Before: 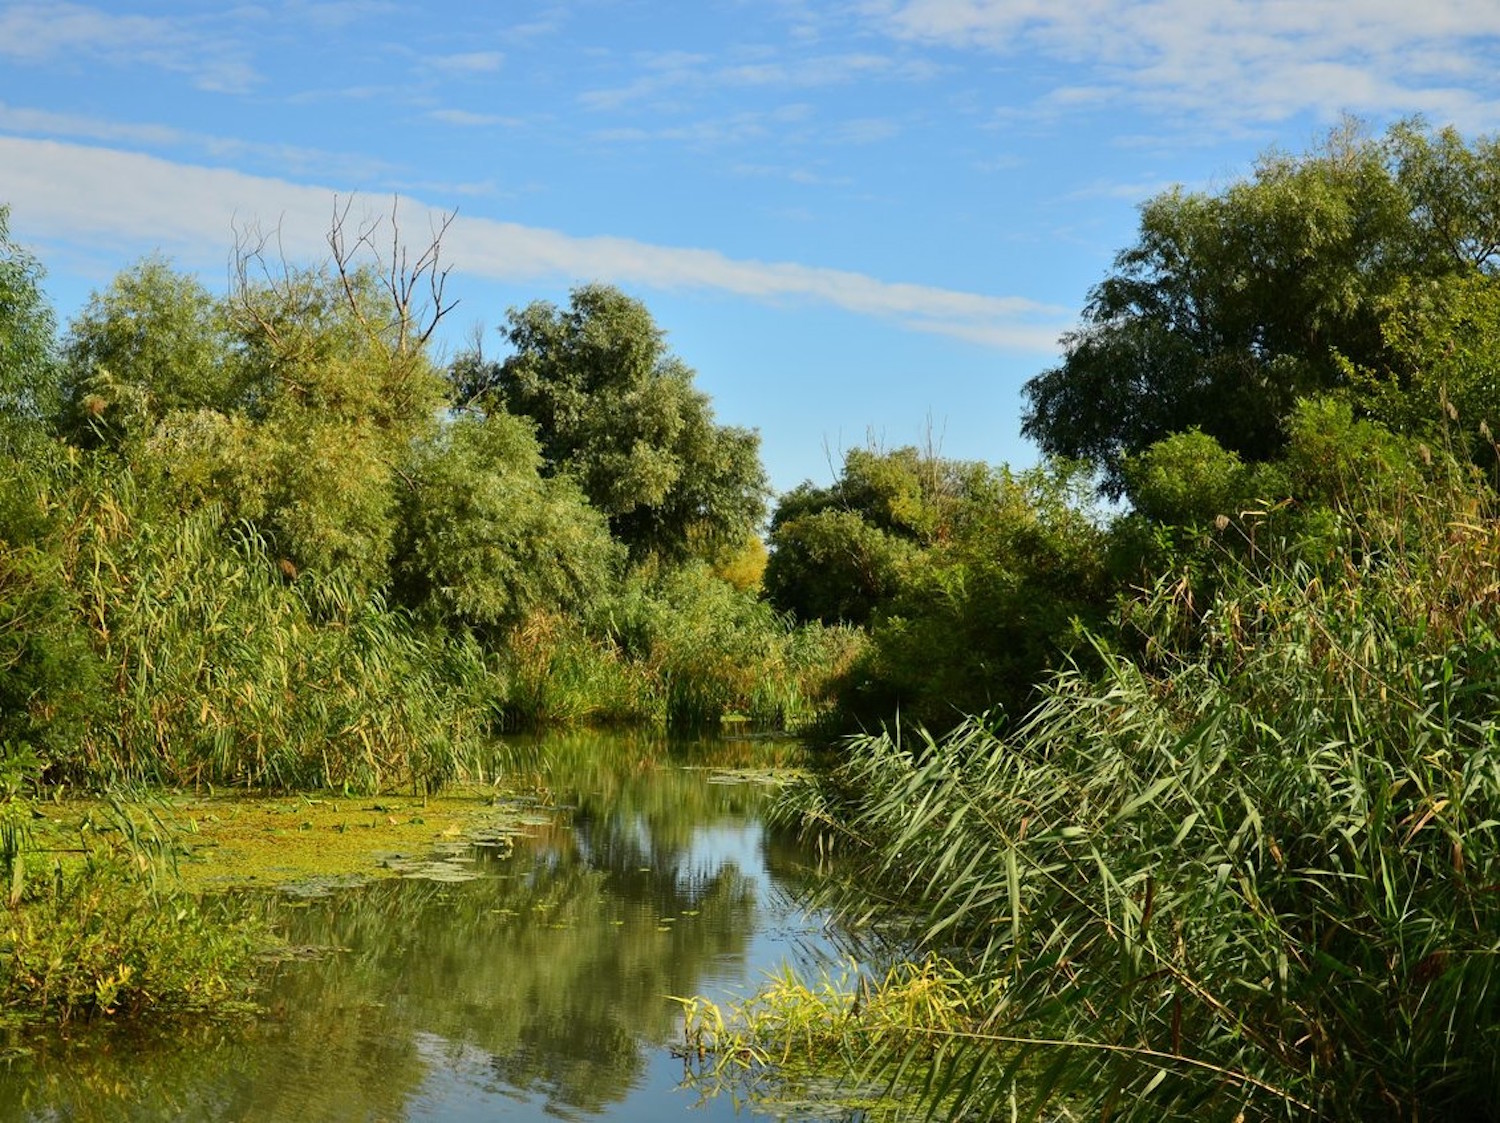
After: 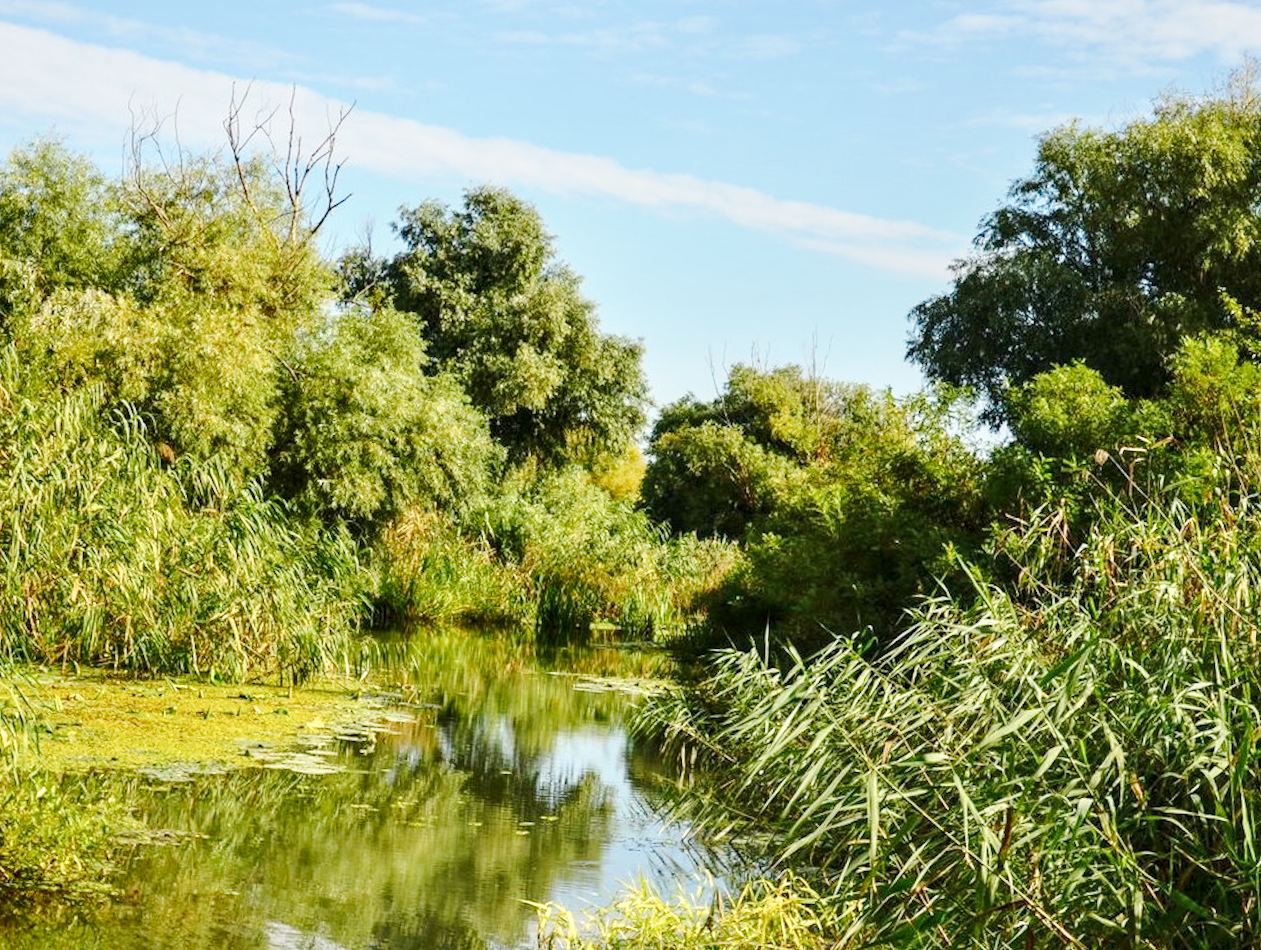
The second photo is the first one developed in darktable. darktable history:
crop and rotate: angle -3.12°, left 5.189%, top 5.18%, right 4.749%, bottom 4.117%
base curve: curves: ch0 [(0, 0) (0.025, 0.046) (0.112, 0.277) (0.467, 0.74) (0.814, 0.929) (1, 0.942)], preserve colors none
local contrast: detail 130%
sharpen: radius 5.282, amount 0.316, threshold 26.881
